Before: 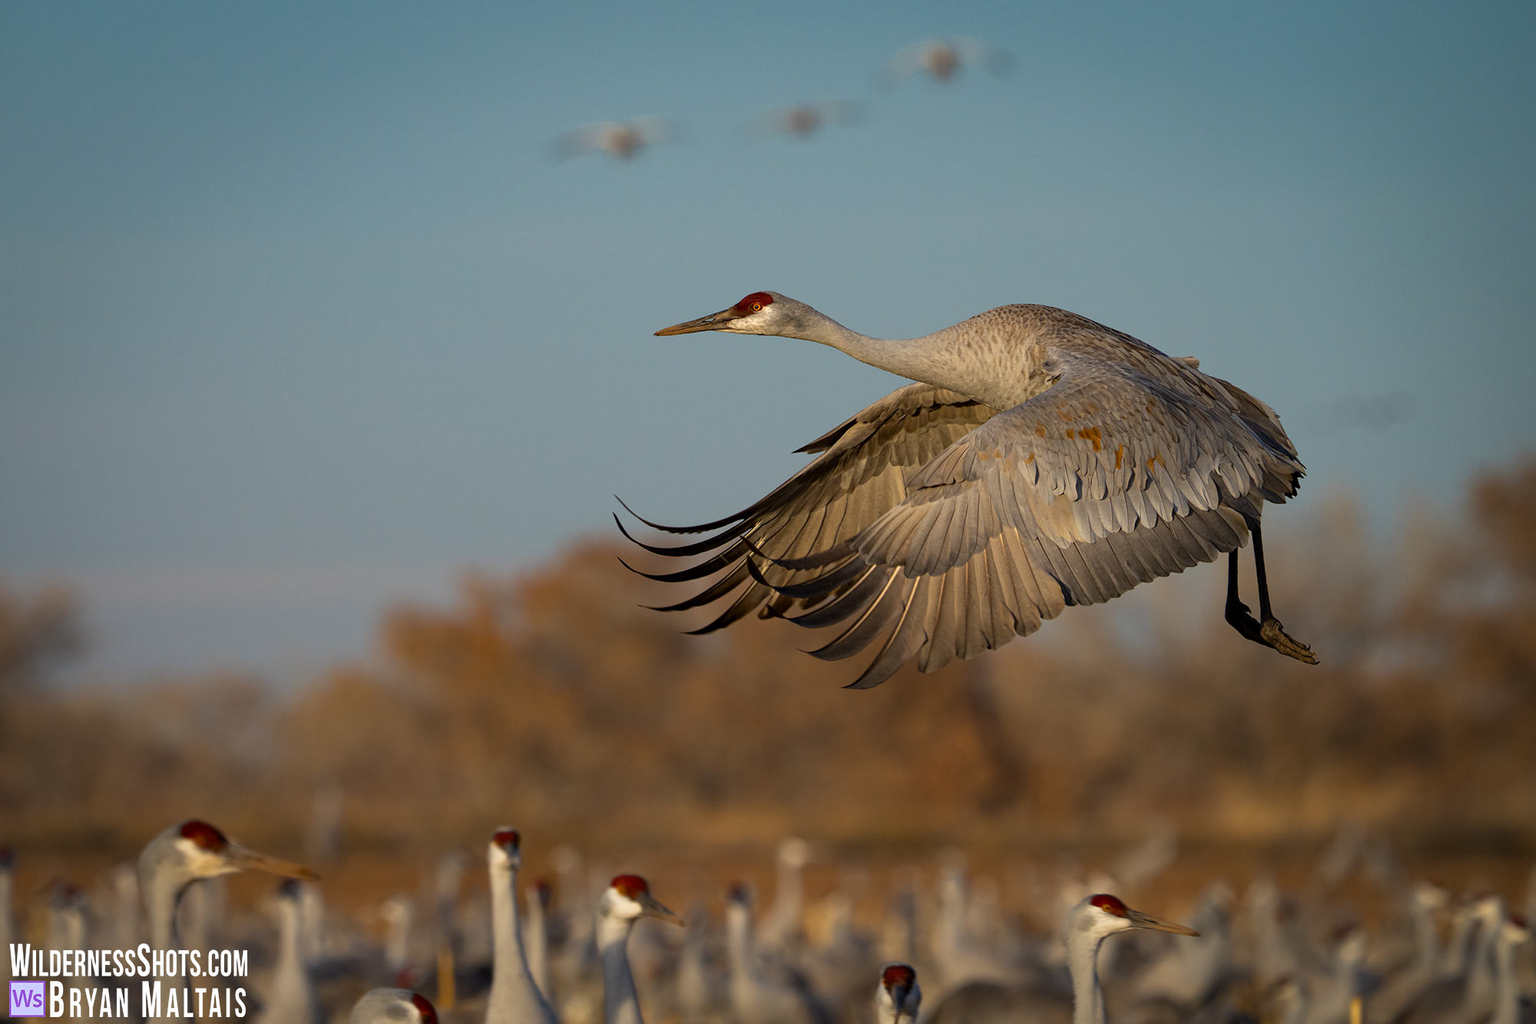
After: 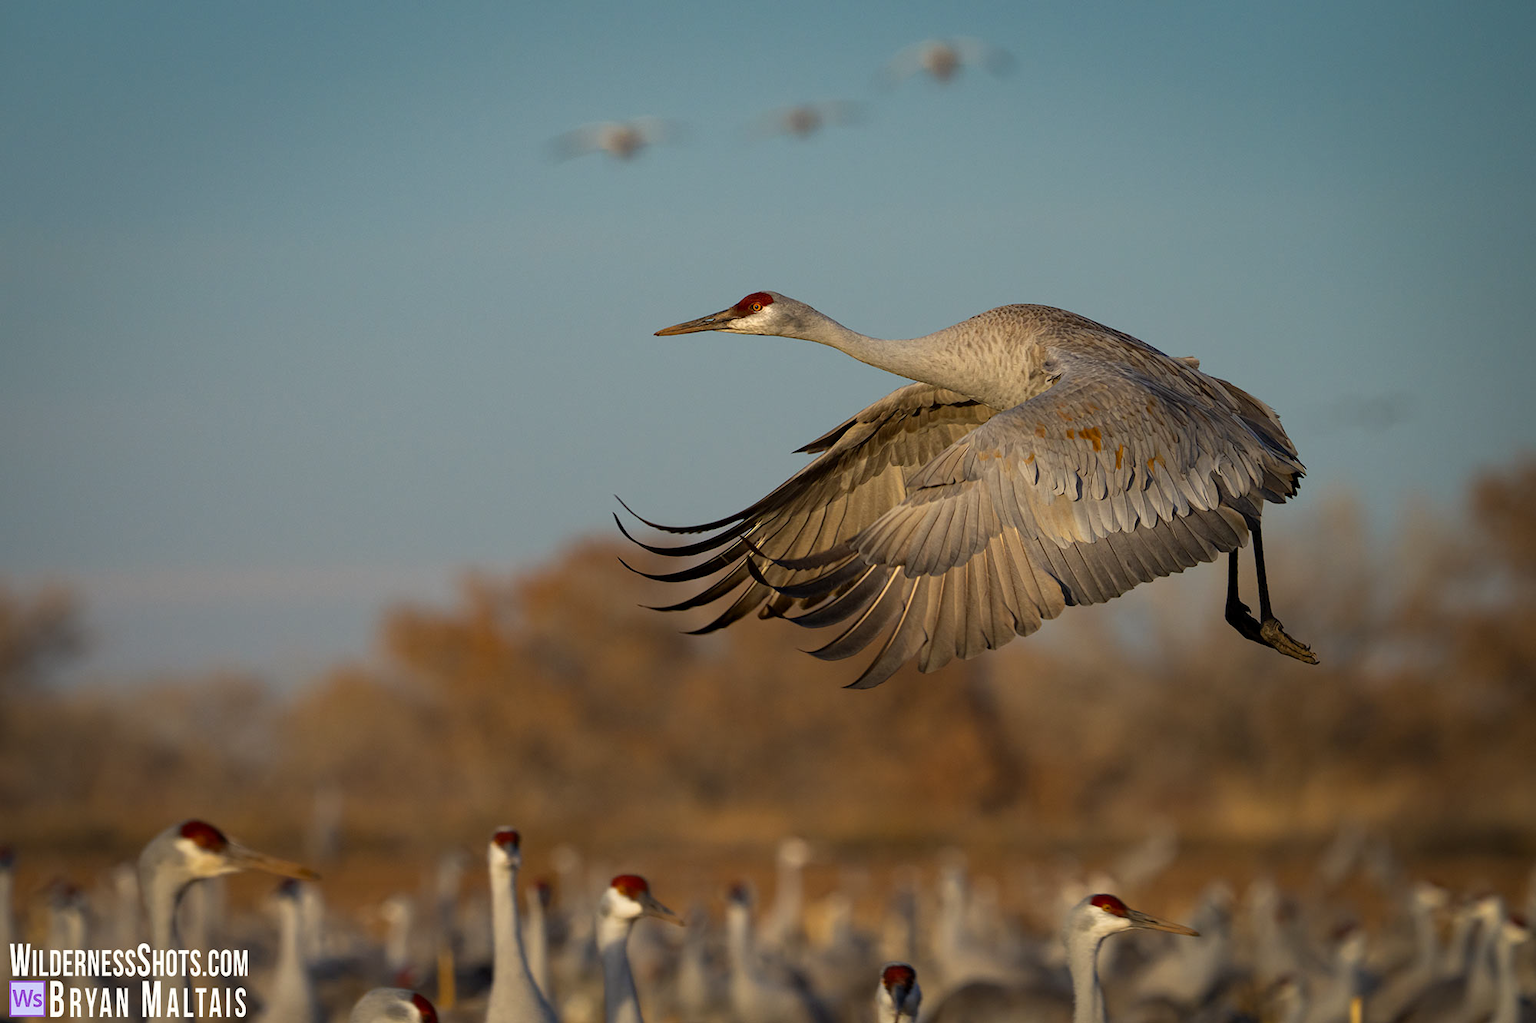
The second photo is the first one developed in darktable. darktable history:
color correction: highlights b* 2.94
